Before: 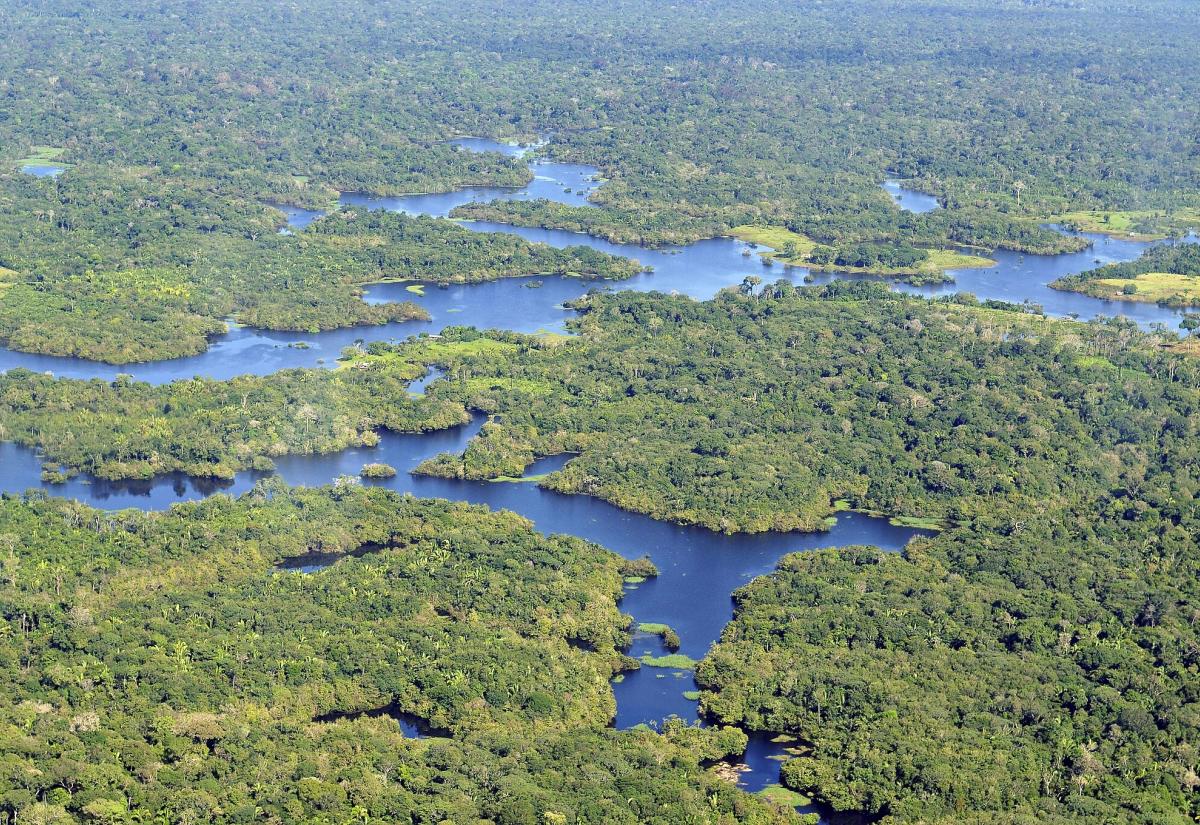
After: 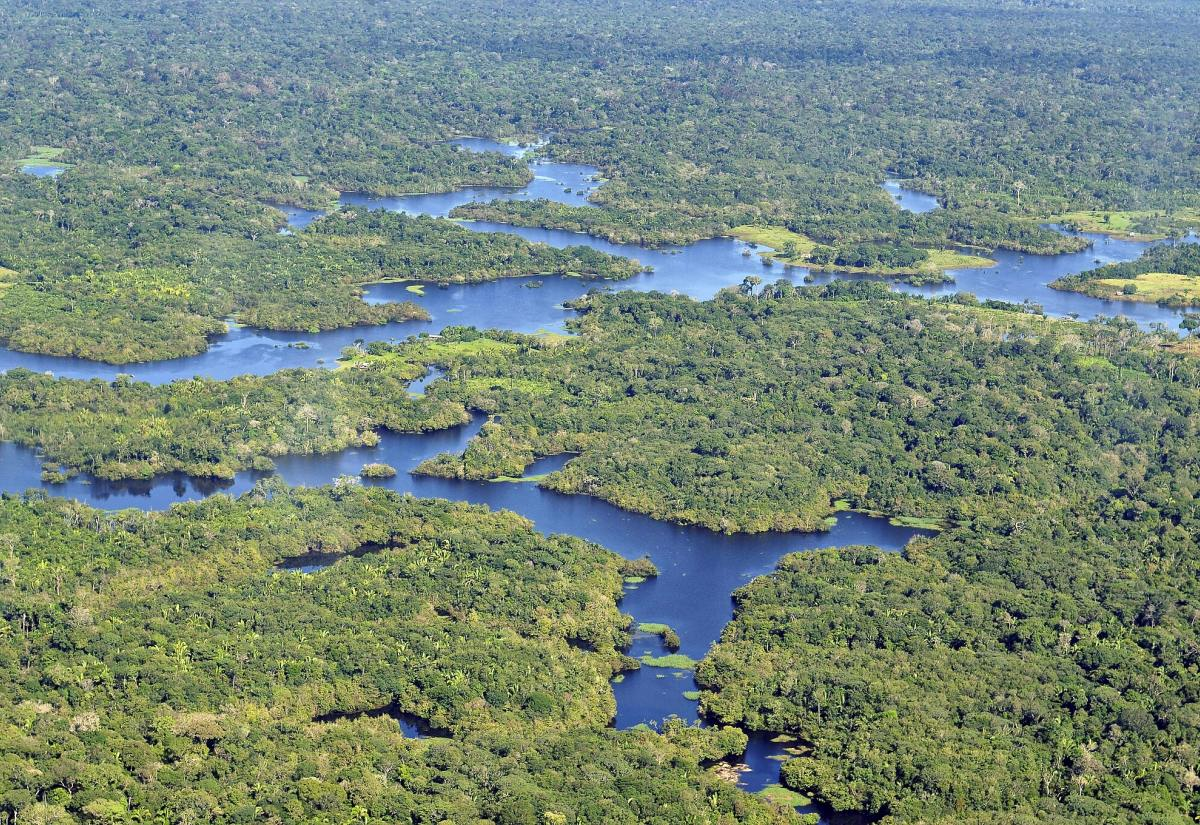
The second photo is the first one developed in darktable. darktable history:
local contrast: mode bilateral grid, contrast 11, coarseness 25, detail 115%, midtone range 0.2
shadows and highlights: radius 101.96, shadows 50.81, highlights -65.5, soften with gaussian
